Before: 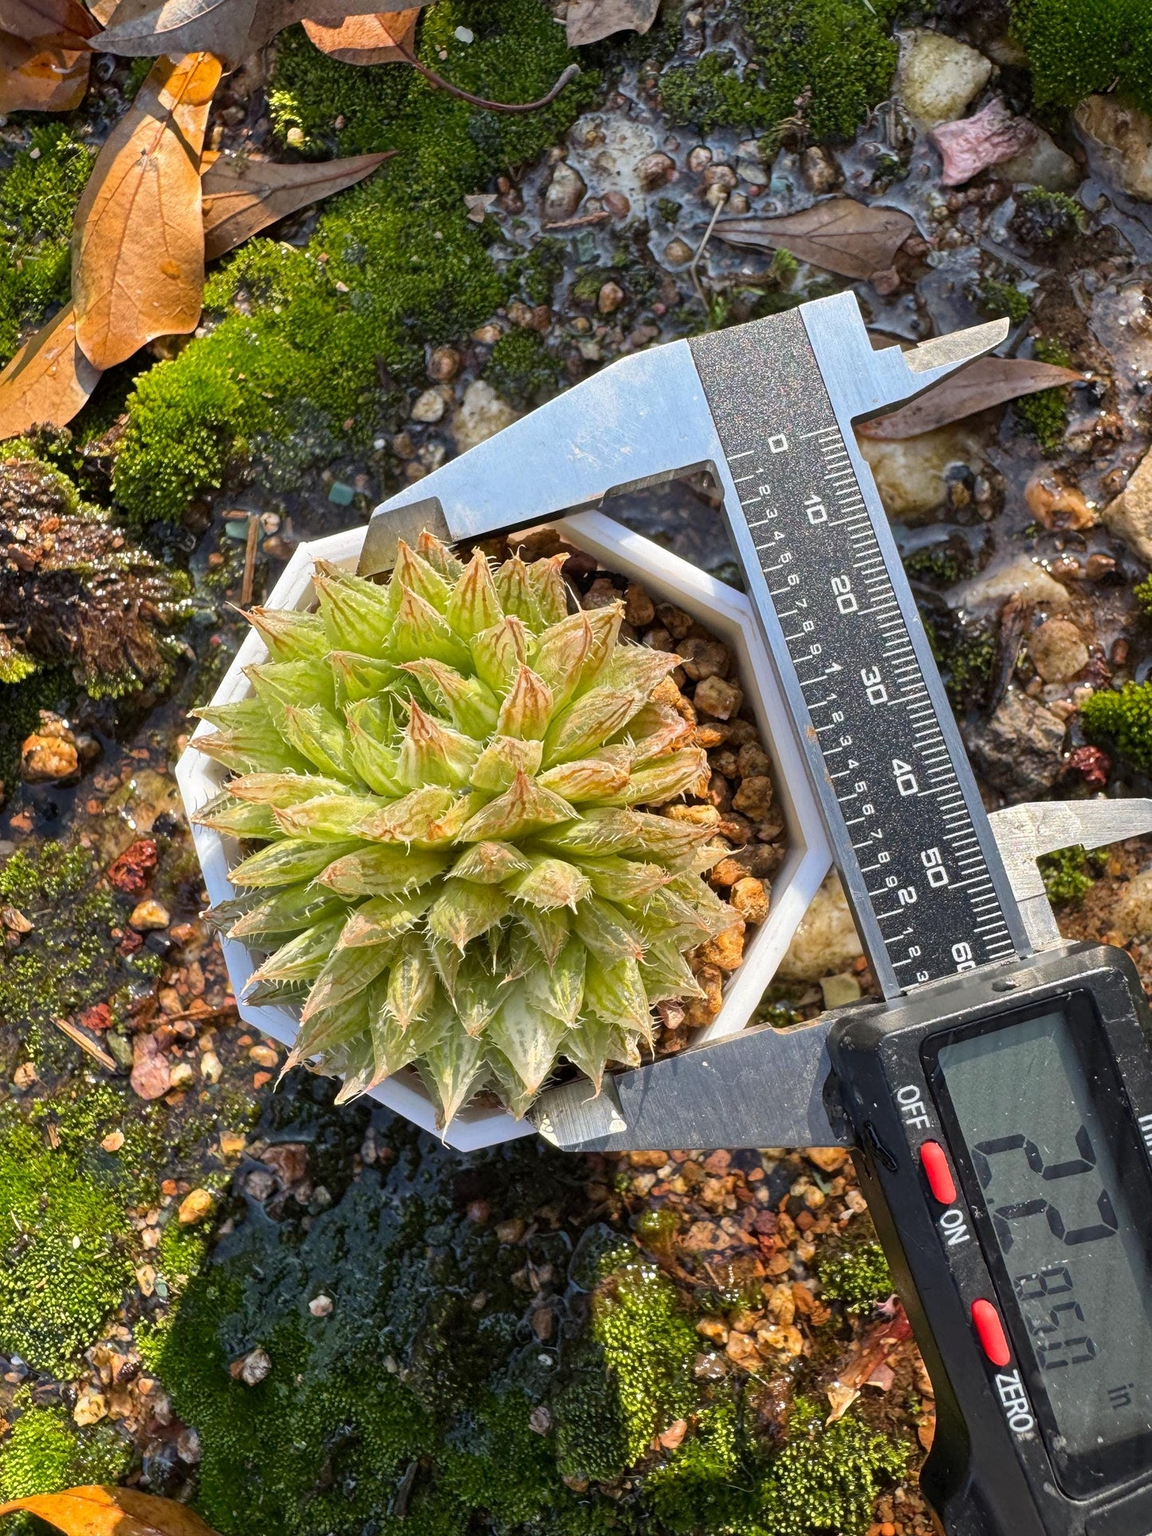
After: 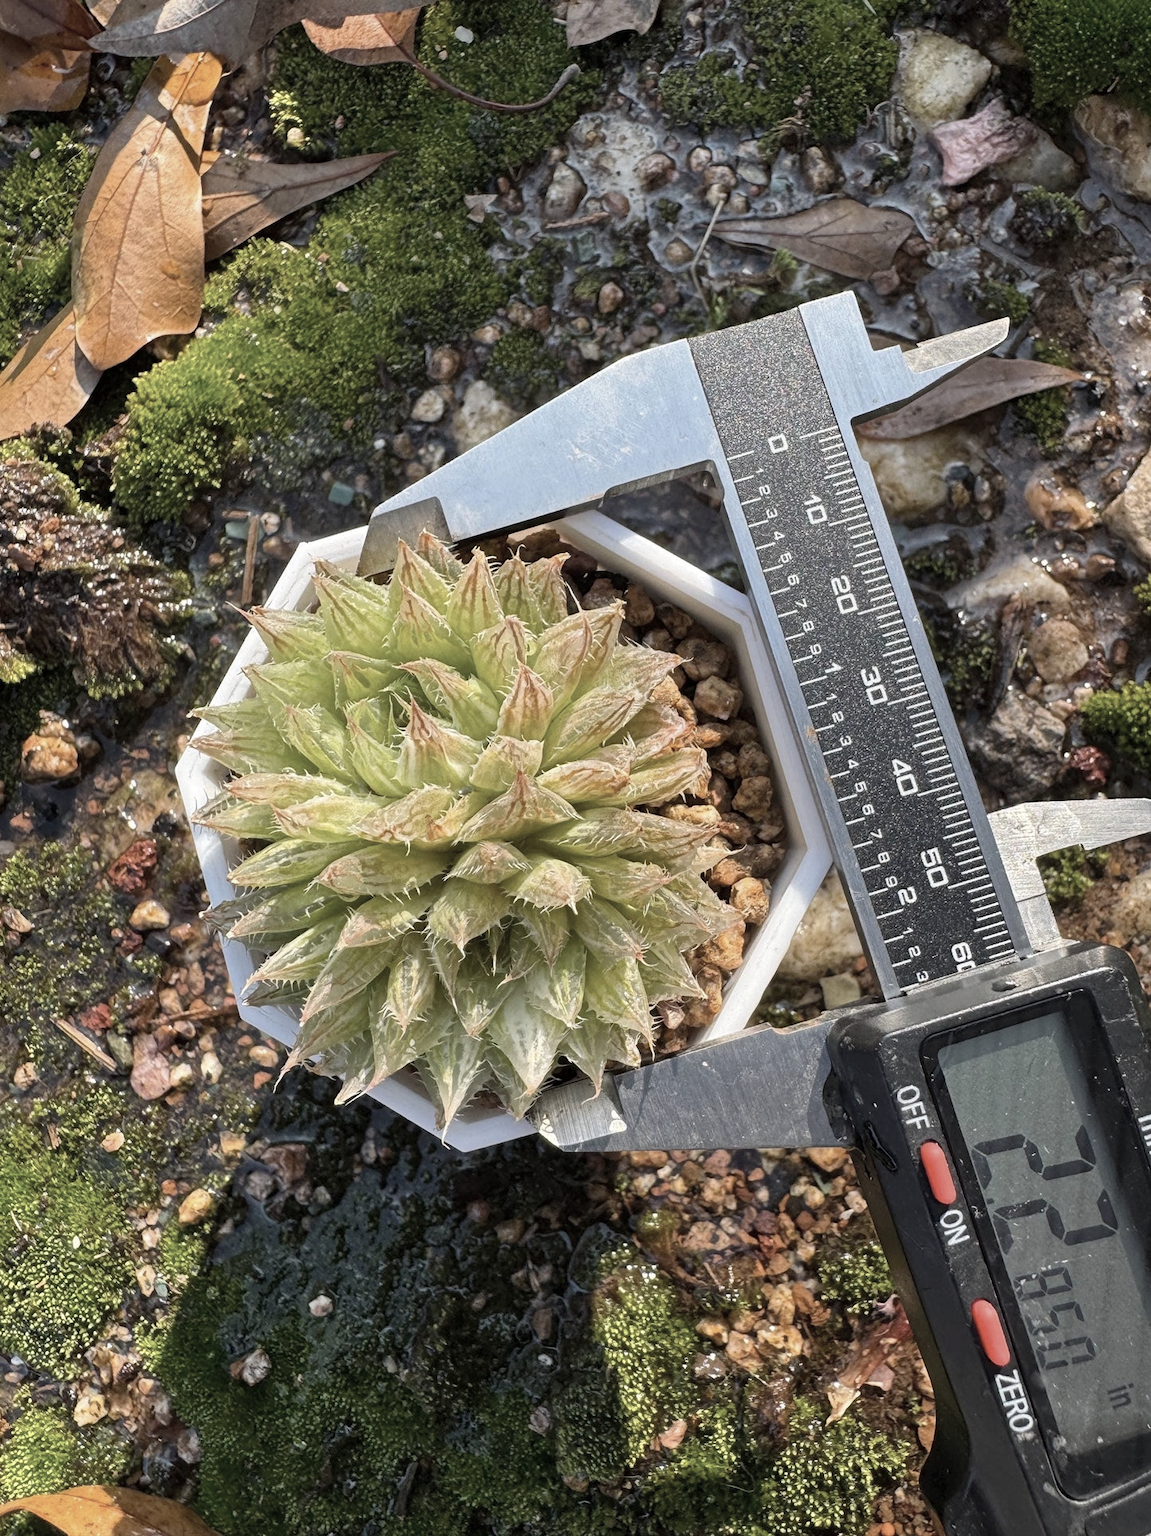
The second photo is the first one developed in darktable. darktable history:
color correction: highlights b* -0.052, saturation 0.559
